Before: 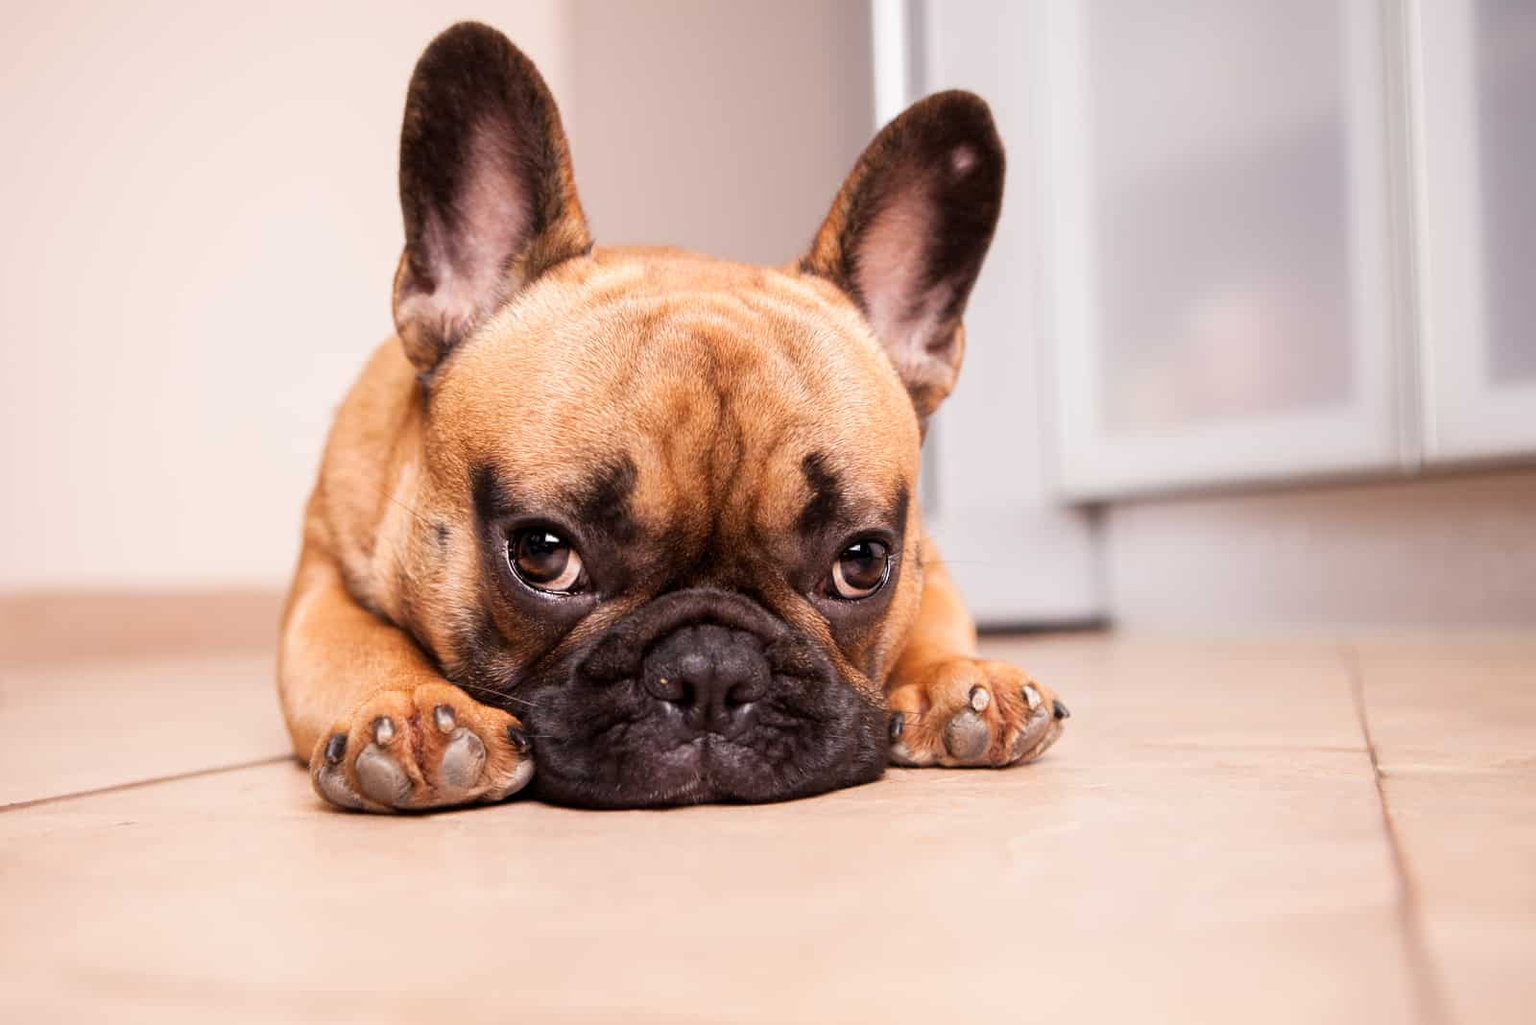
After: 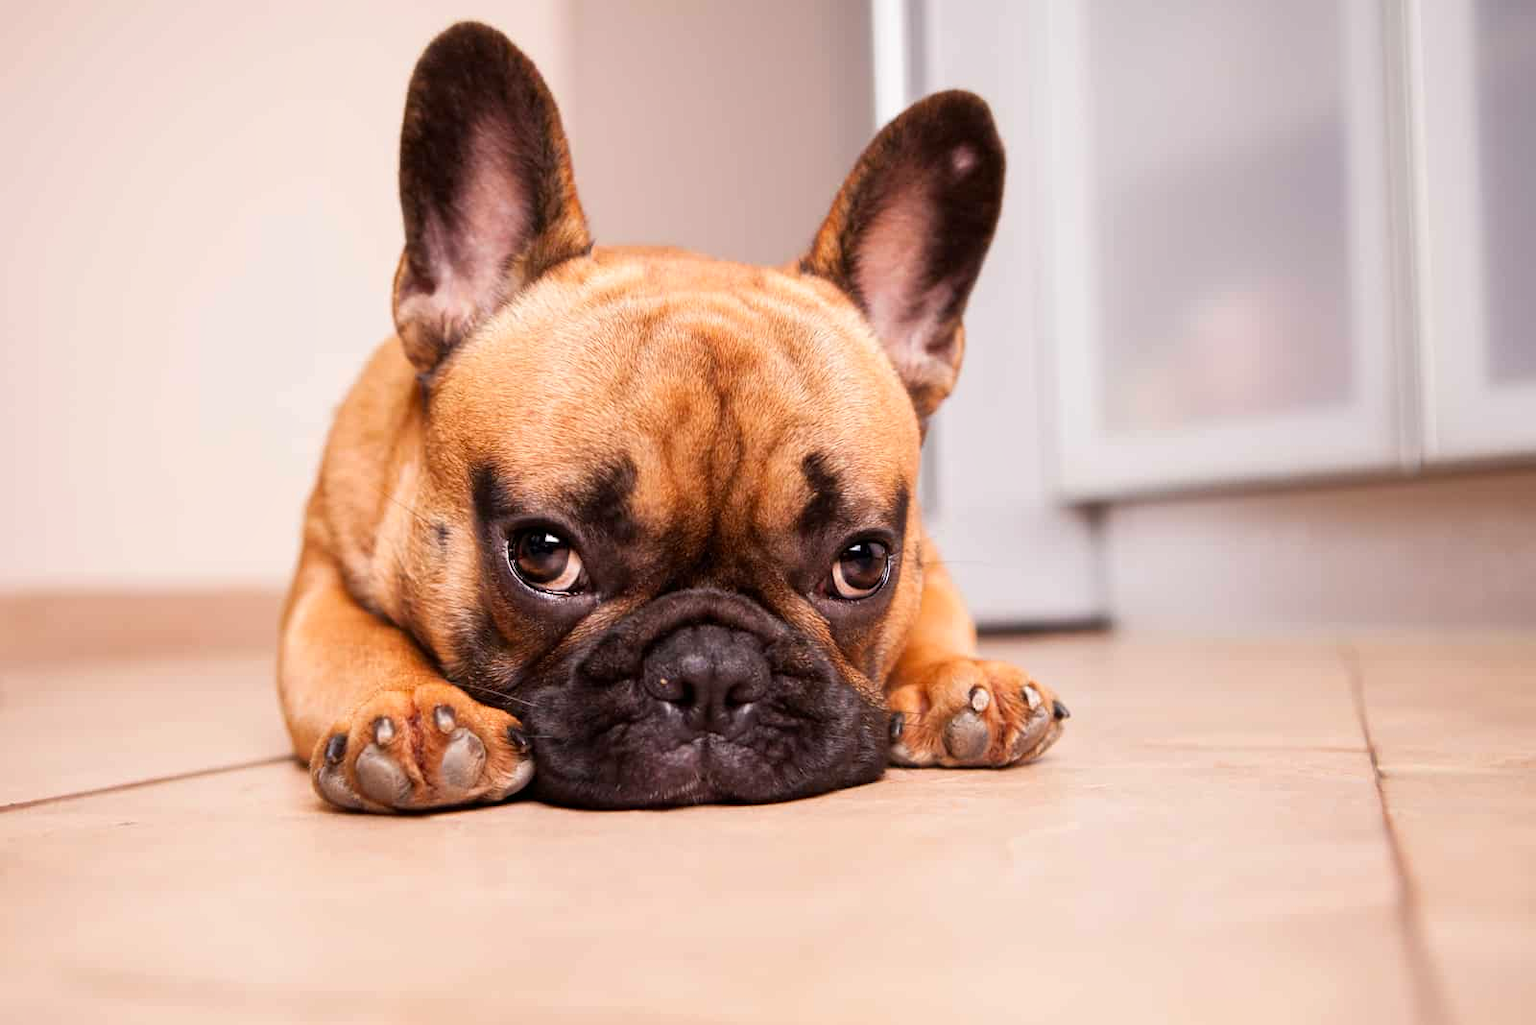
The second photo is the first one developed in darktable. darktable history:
shadows and highlights: shadows 37.39, highlights -26.62, highlights color adjustment 78.58%, soften with gaussian
contrast brightness saturation: contrast 0.04, saturation 0.162
